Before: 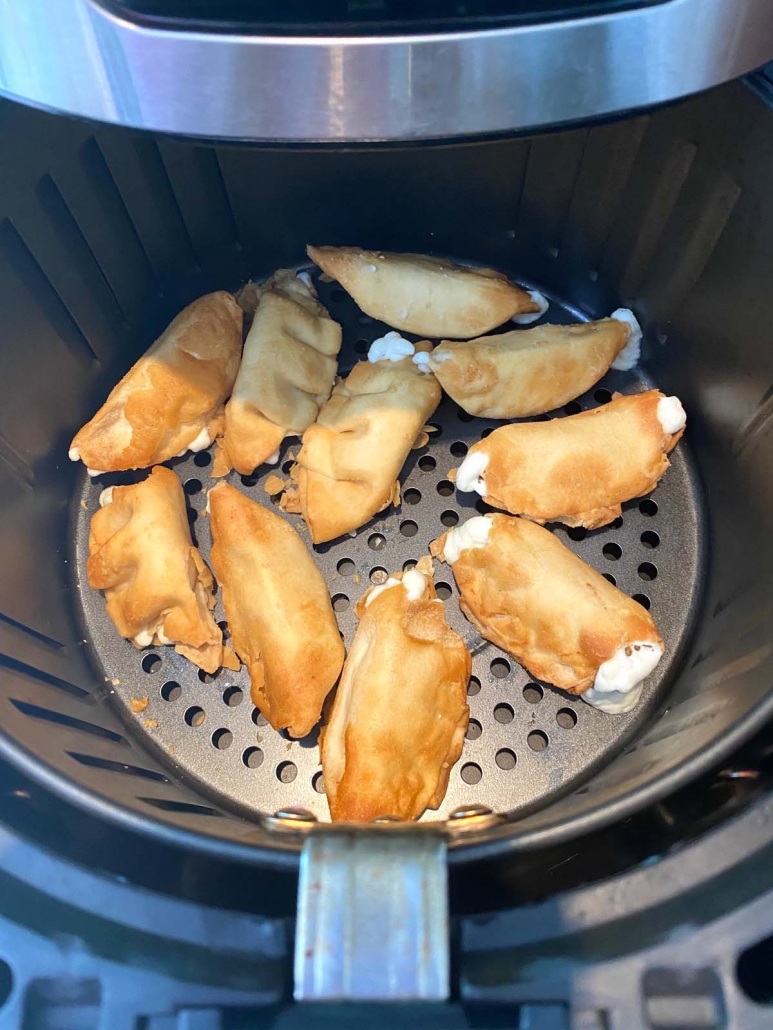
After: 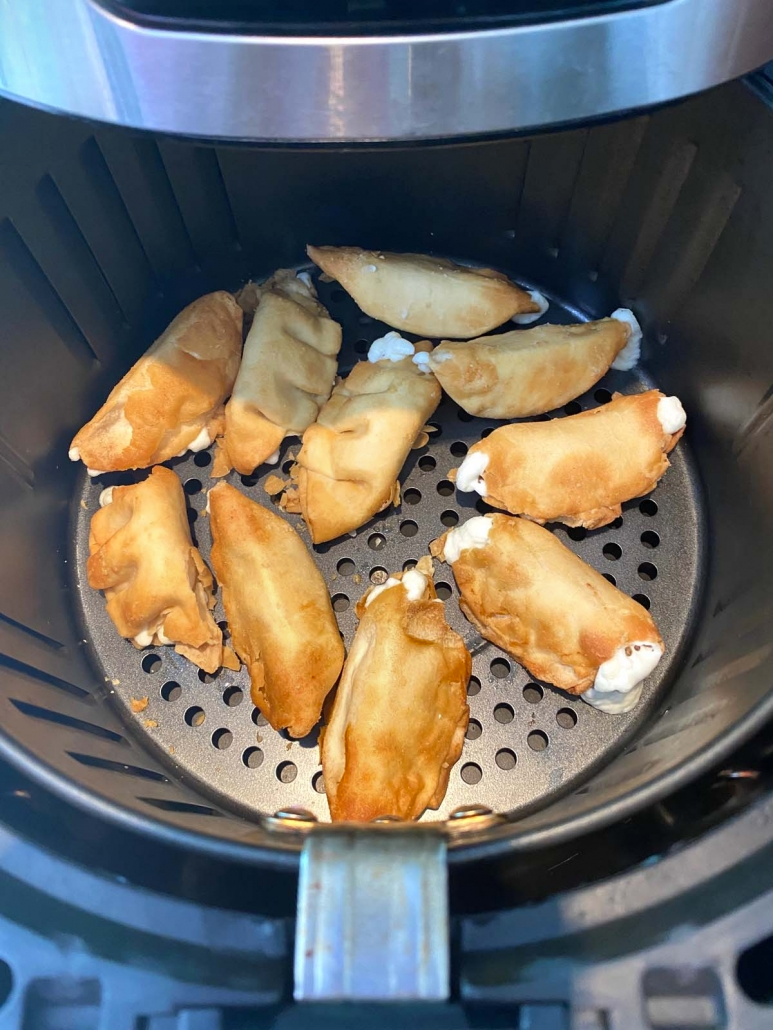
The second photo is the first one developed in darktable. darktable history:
shadows and highlights: shadows 20.99, highlights -82.08, soften with gaussian
